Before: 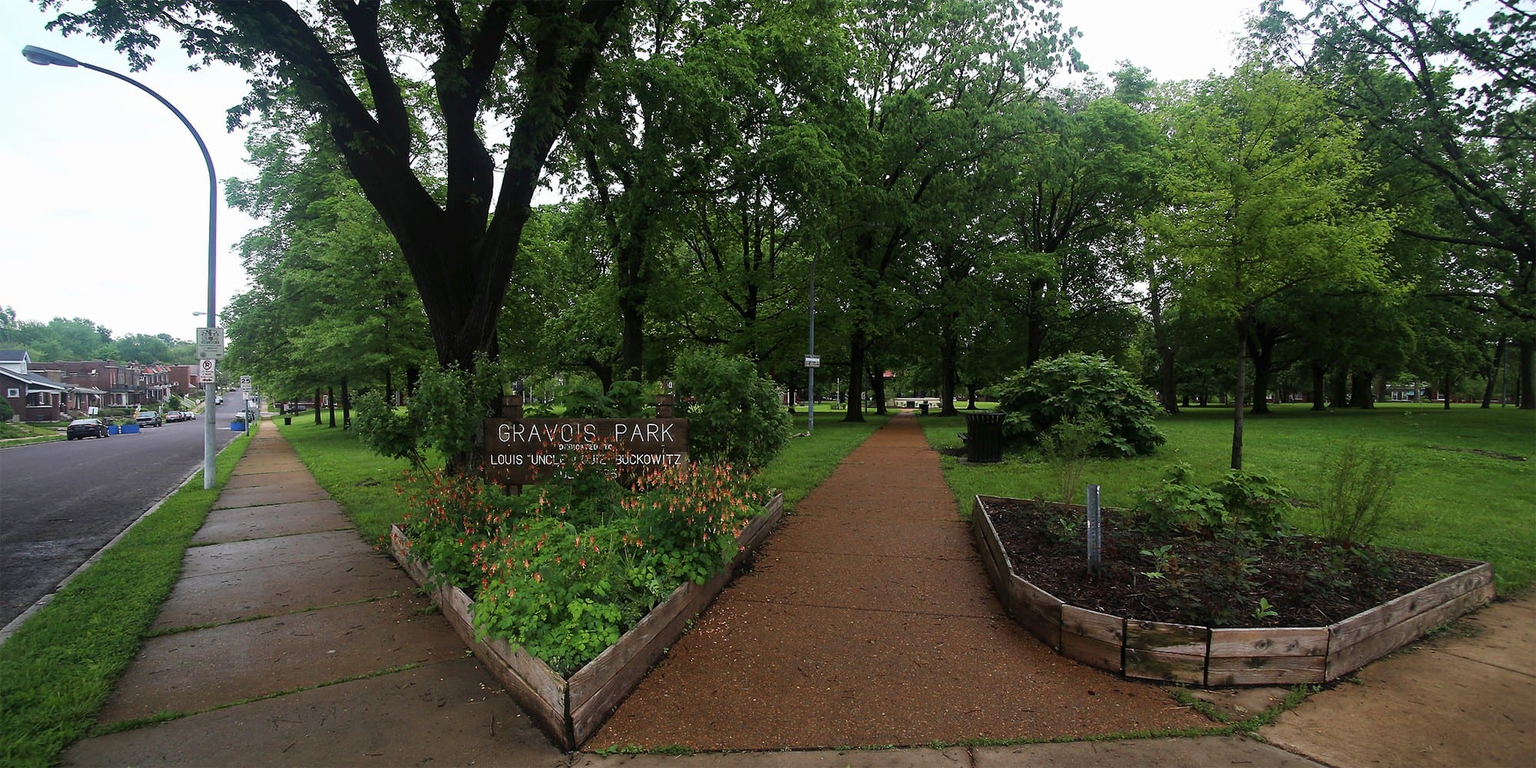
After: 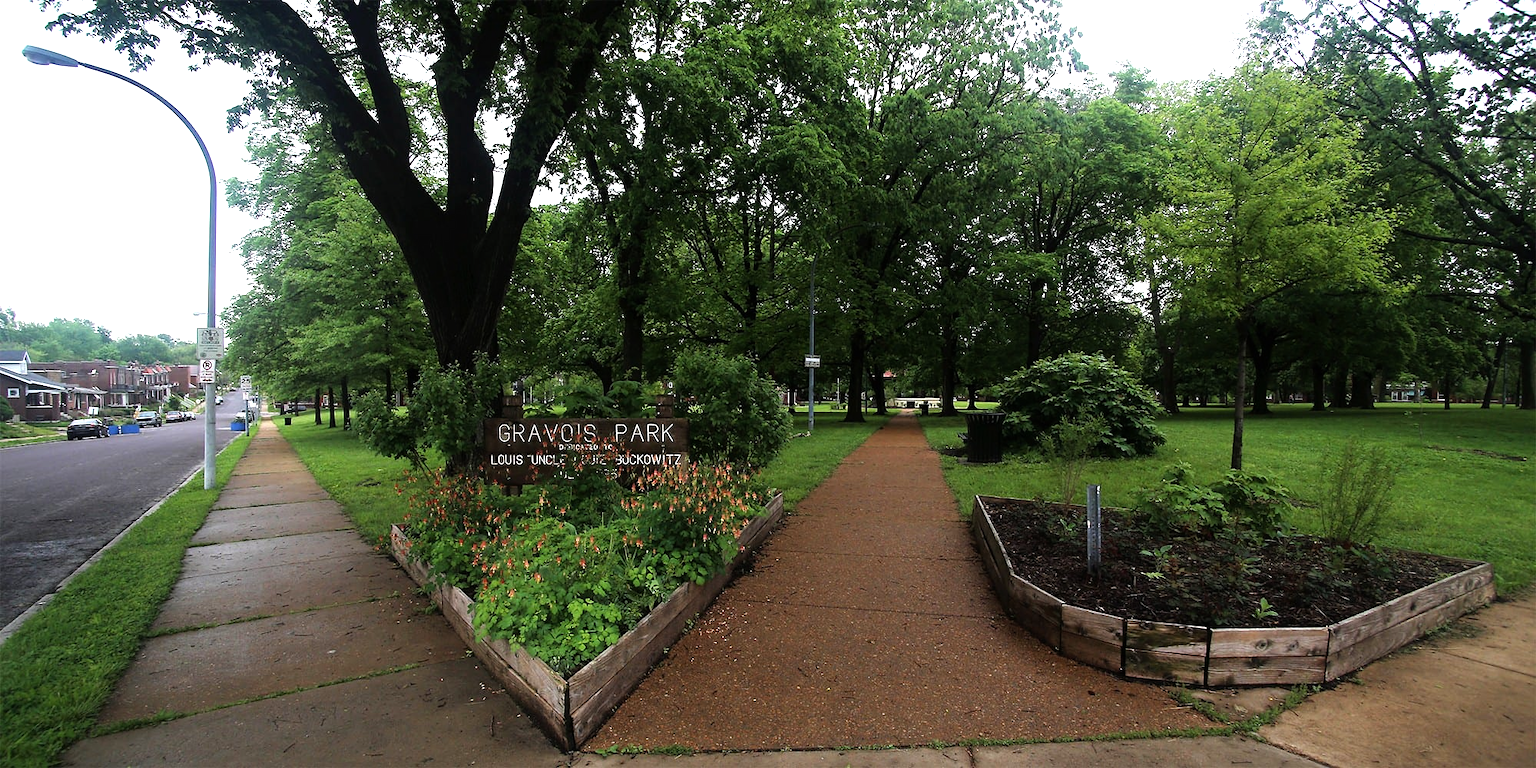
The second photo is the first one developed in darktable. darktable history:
tone equalizer: -8 EV -0.787 EV, -7 EV -0.689 EV, -6 EV -0.621 EV, -5 EV -0.368 EV, -3 EV 0.4 EV, -2 EV 0.6 EV, -1 EV 0.691 EV, +0 EV 0.743 EV
